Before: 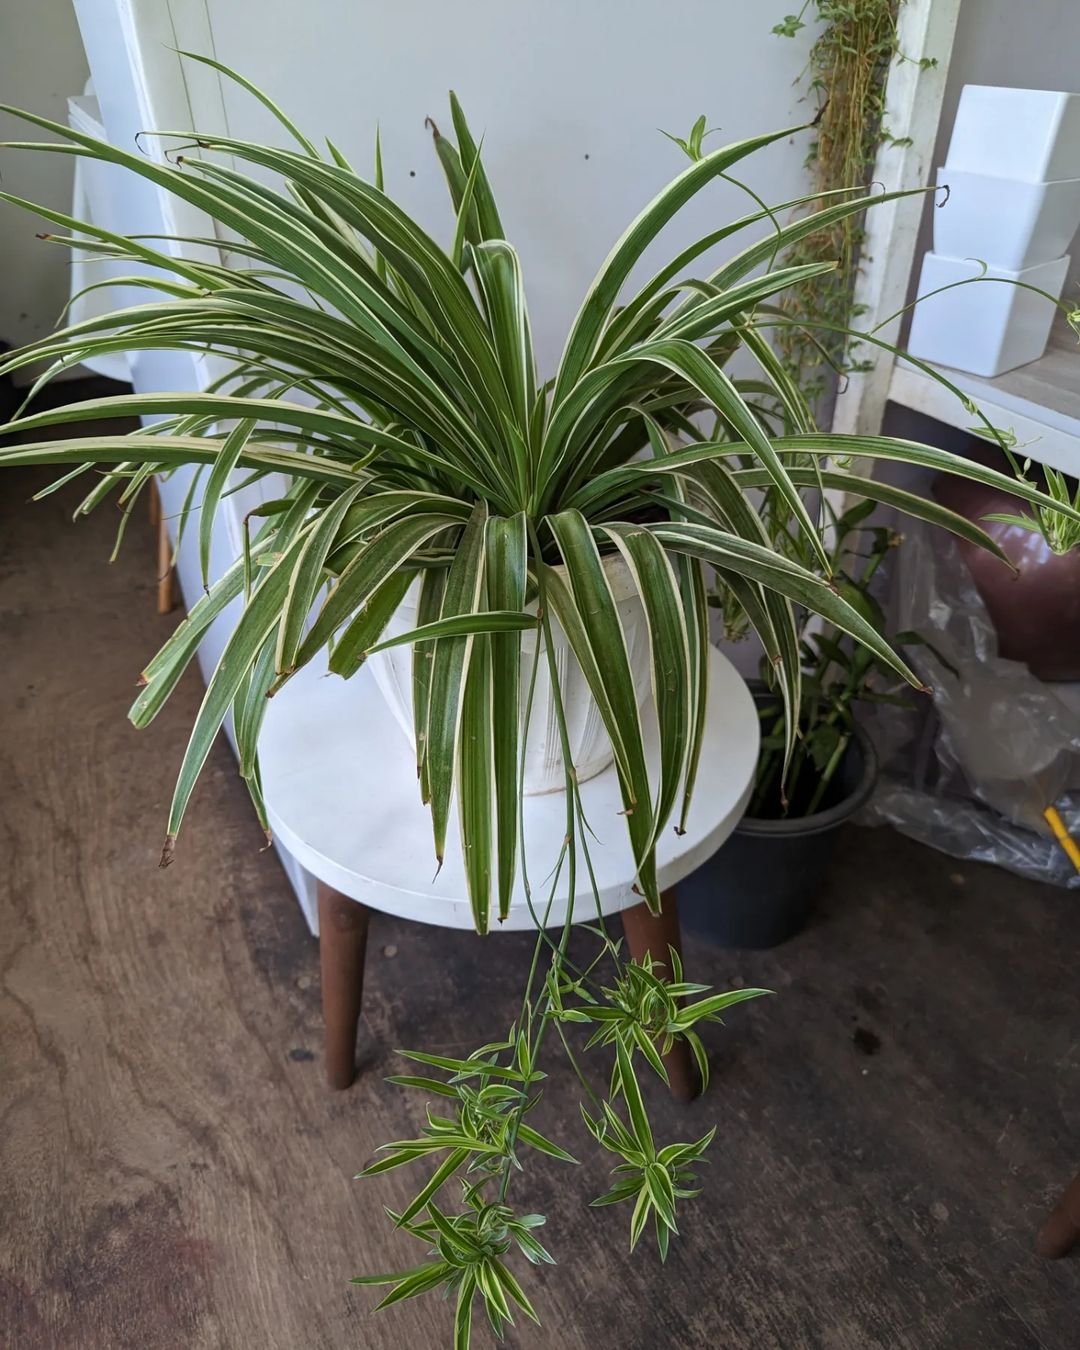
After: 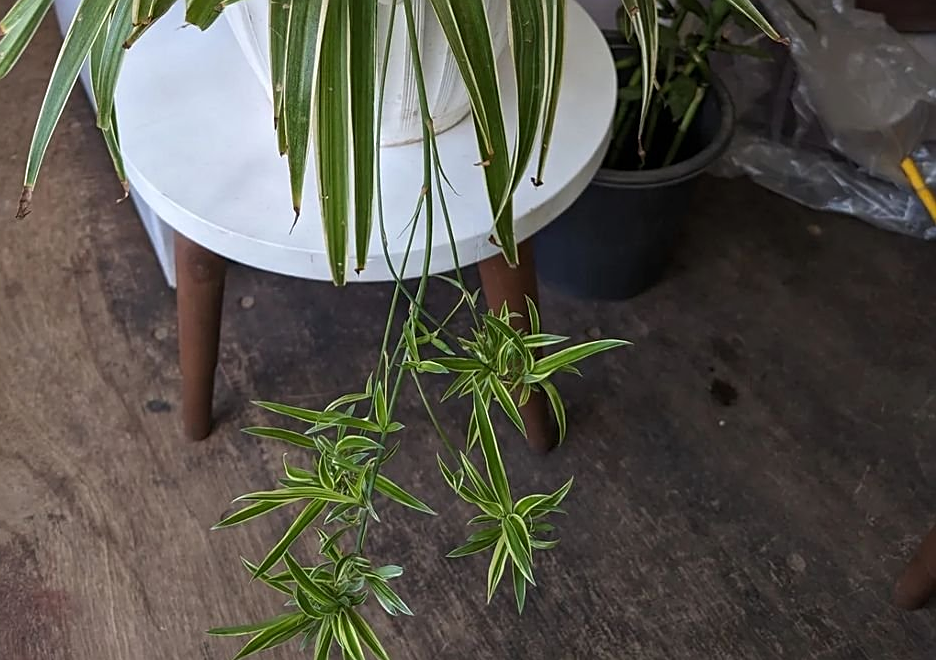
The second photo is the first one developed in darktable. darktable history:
sharpen: on, module defaults
white balance: emerald 1
crop and rotate: left 13.306%, top 48.129%, bottom 2.928%
